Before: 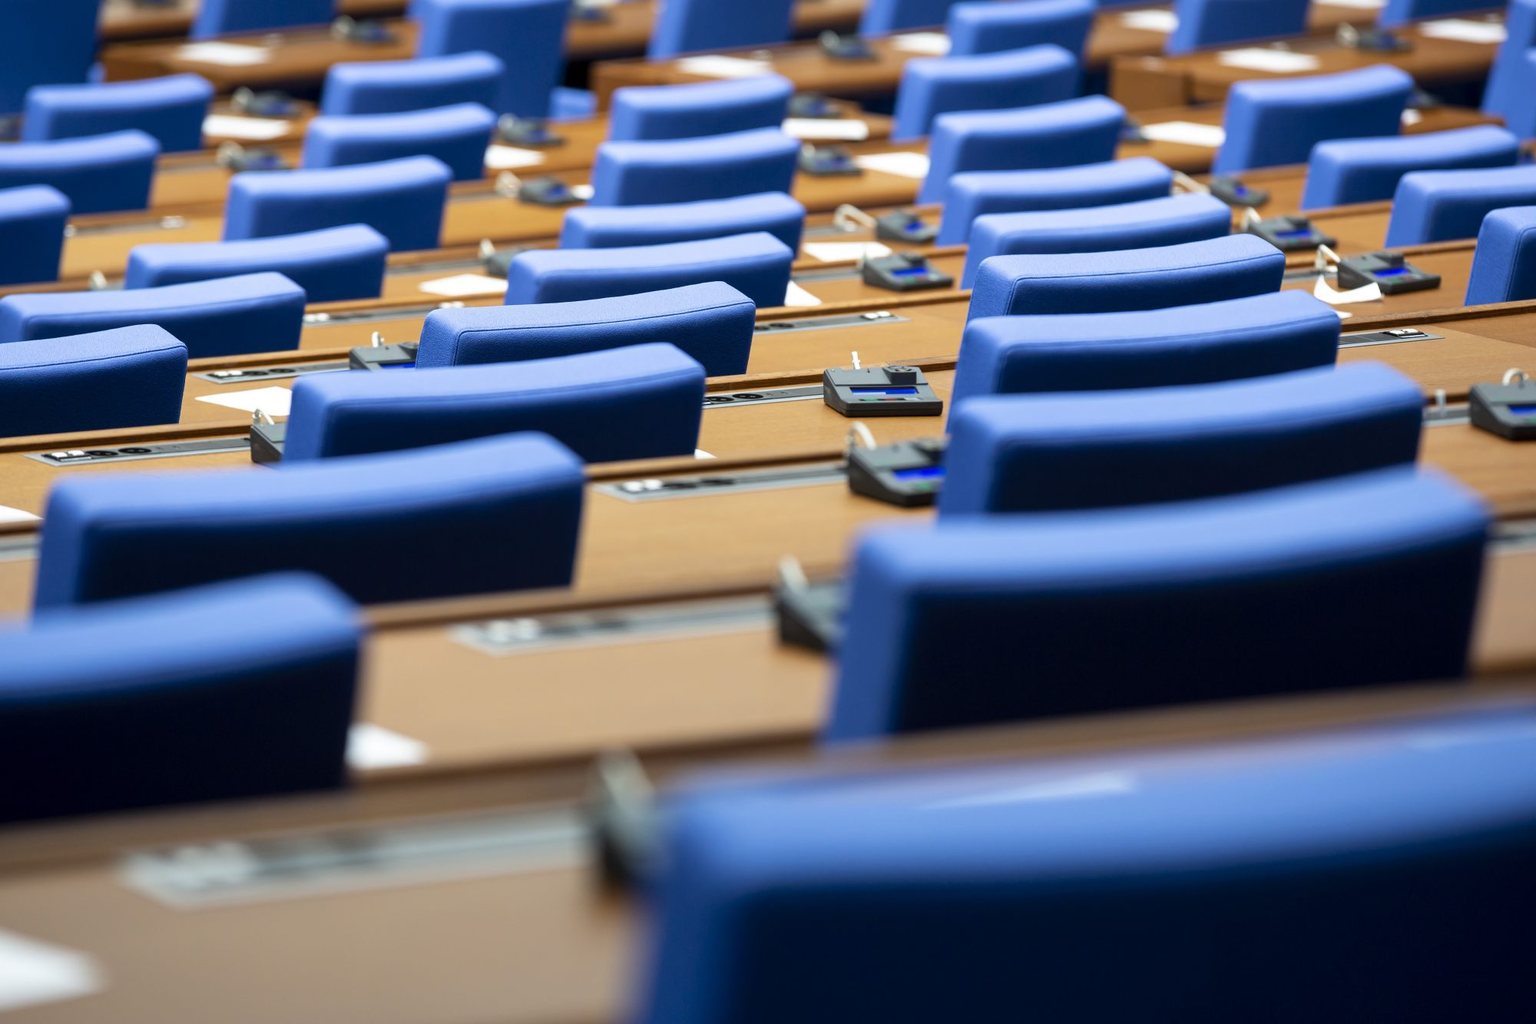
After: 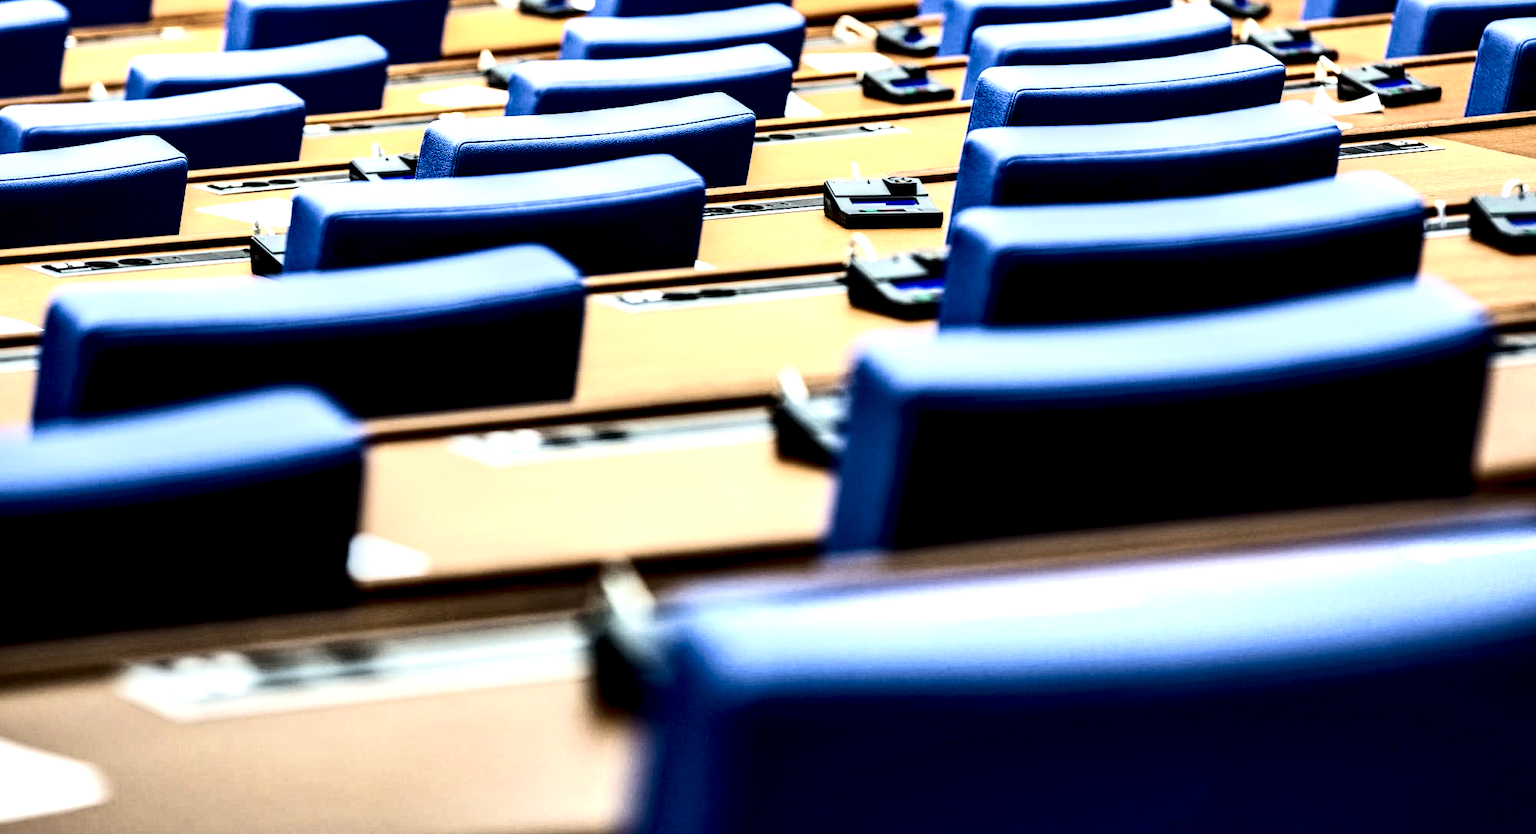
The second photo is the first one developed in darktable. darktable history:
tone curve: curves: ch0 [(0, 0) (0.003, 0.003) (0.011, 0.011) (0.025, 0.025) (0.044, 0.044) (0.069, 0.069) (0.1, 0.099) (0.136, 0.135) (0.177, 0.176) (0.224, 0.223) (0.277, 0.275) (0.335, 0.333) (0.399, 0.396) (0.468, 0.465) (0.543, 0.541) (0.623, 0.622) (0.709, 0.708) (0.801, 0.8) (0.898, 0.897) (1, 1)], color space Lab, independent channels, preserve colors none
shadows and highlights: soften with gaussian
contrast brightness saturation: contrast 0.632, brightness 0.34, saturation 0.143
crop and rotate: top 18.464%
local contrast: shadows 160%, detail 224%
velvia: on, module defaults
